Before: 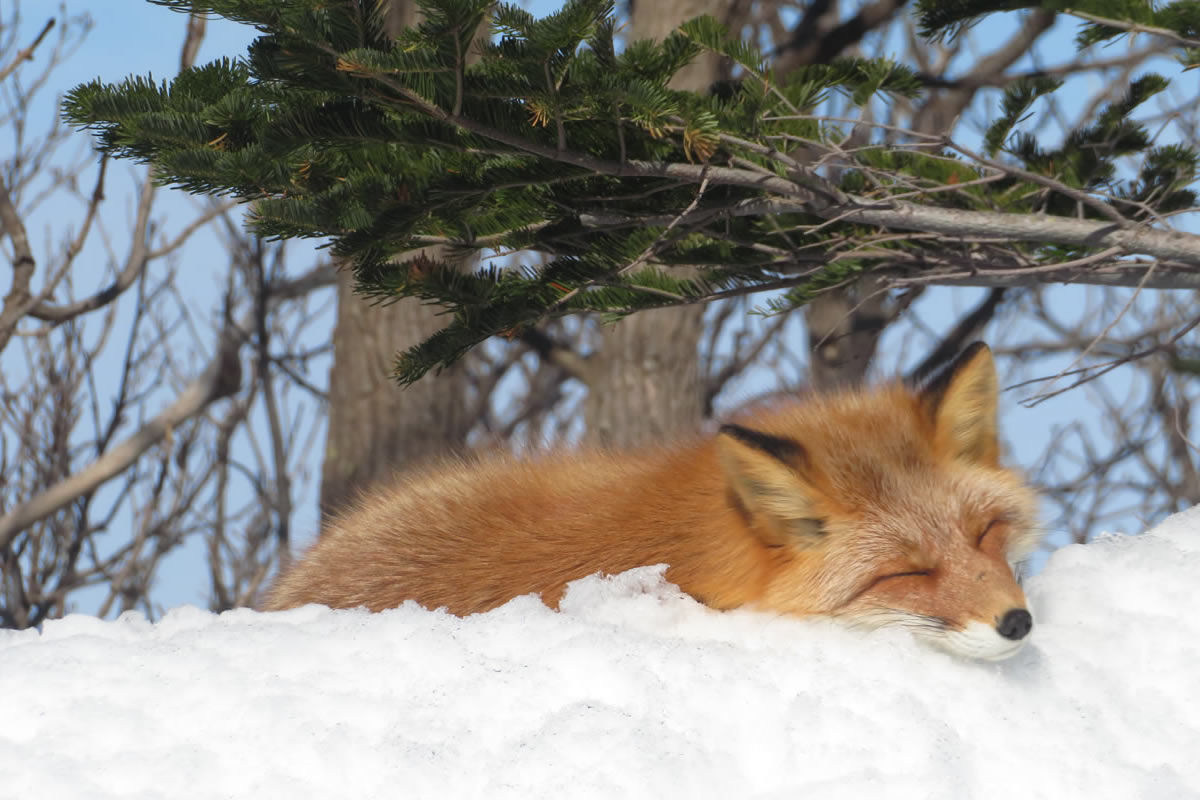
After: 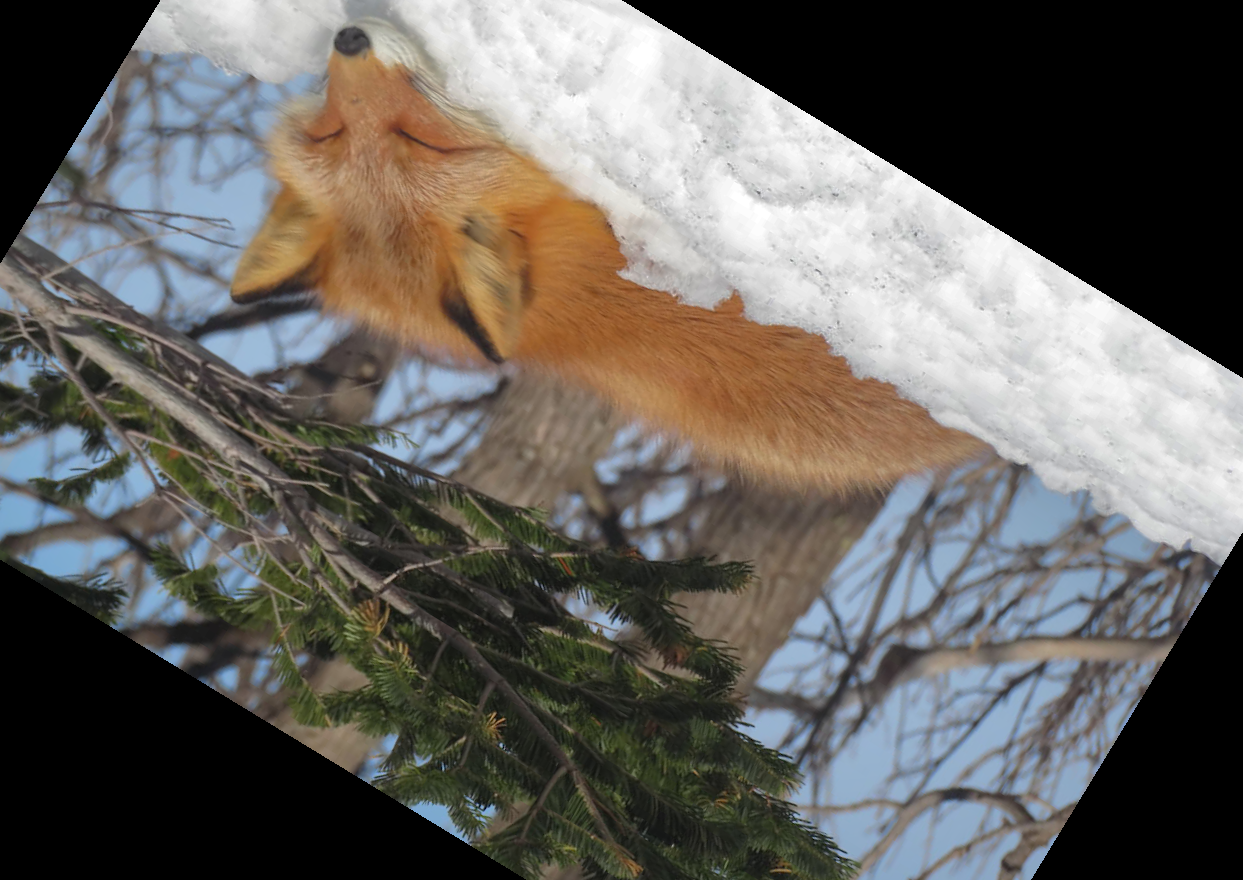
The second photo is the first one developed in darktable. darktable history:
shadows and highlights: shadows 25, highlights -70
crop and rotate: angle 148.68°, left 9.111%, top 15.603%, right 4.588%, bottom 17.041%
